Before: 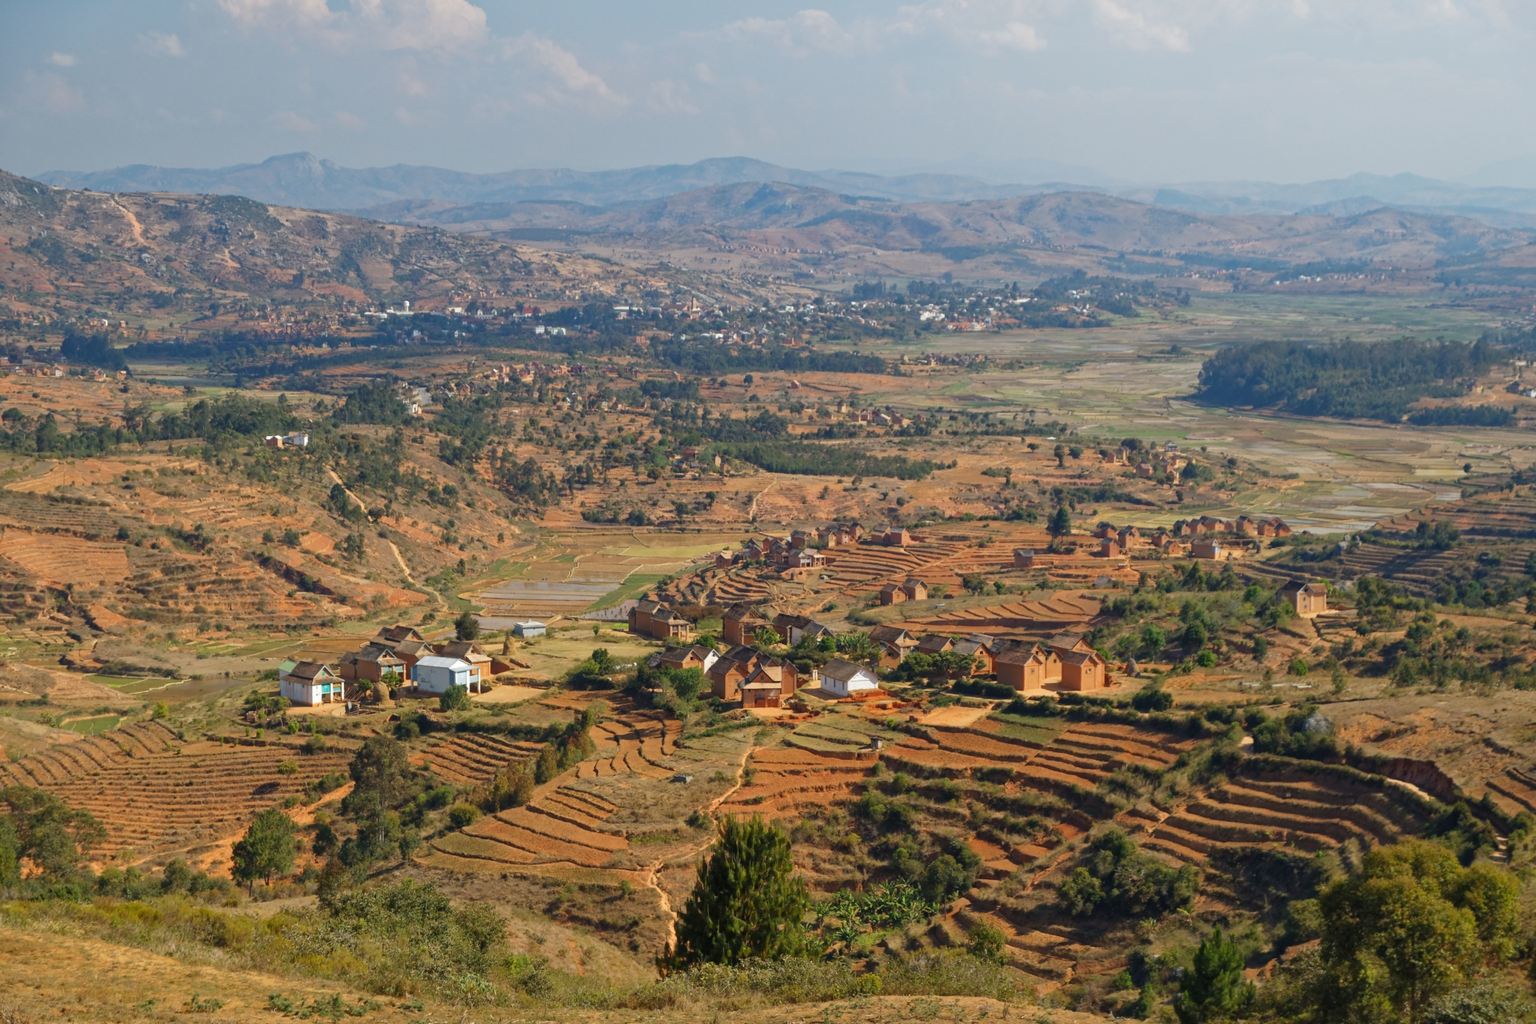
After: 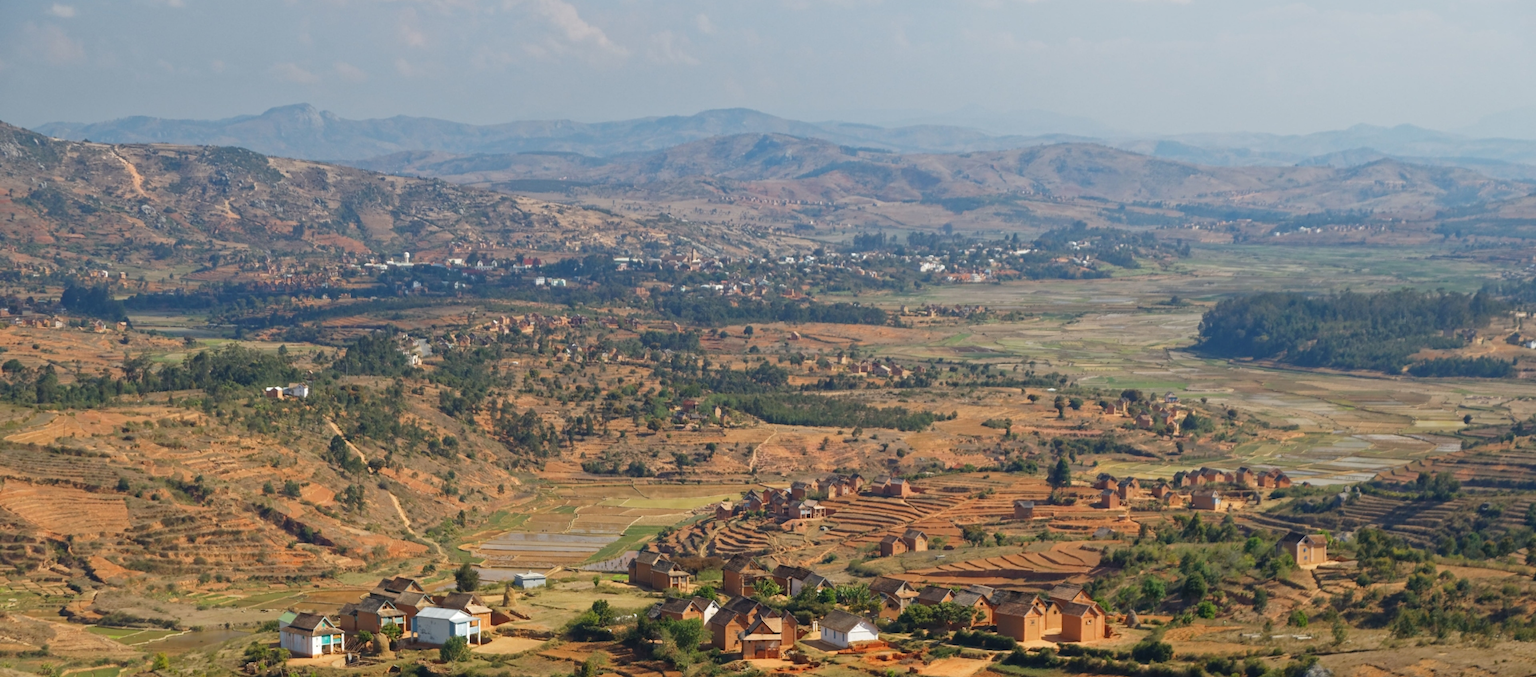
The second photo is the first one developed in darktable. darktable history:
crop and rotate: top 4.806%, bottom 28.995%
levels: levels [0, 0.498, 0.996]
